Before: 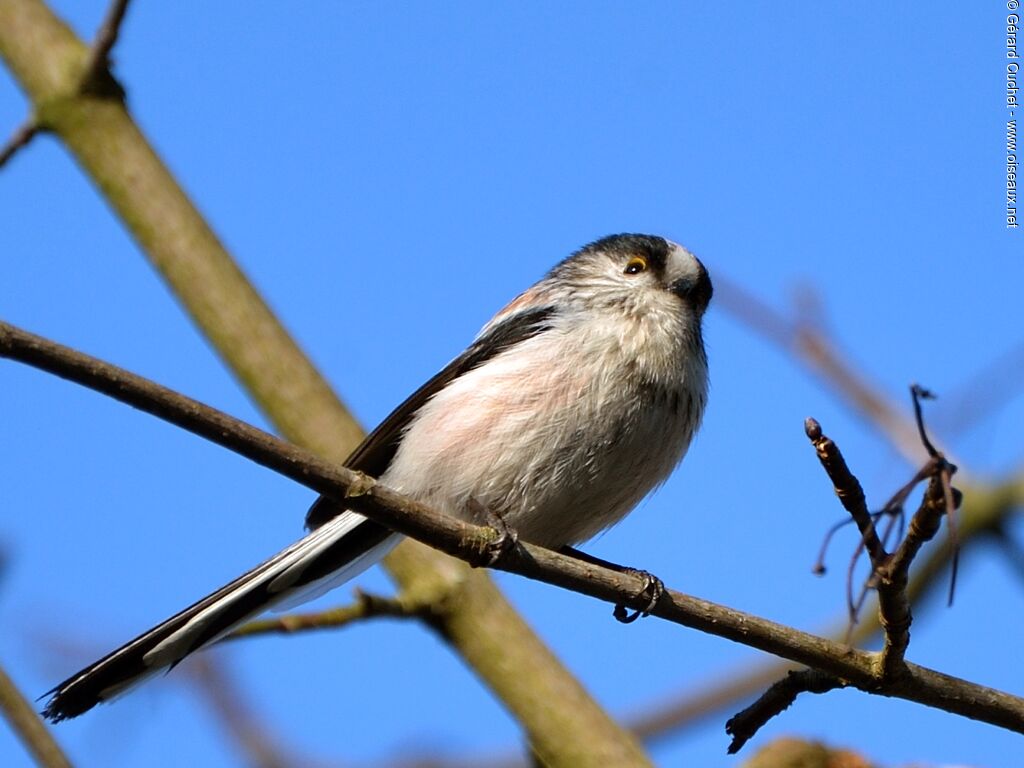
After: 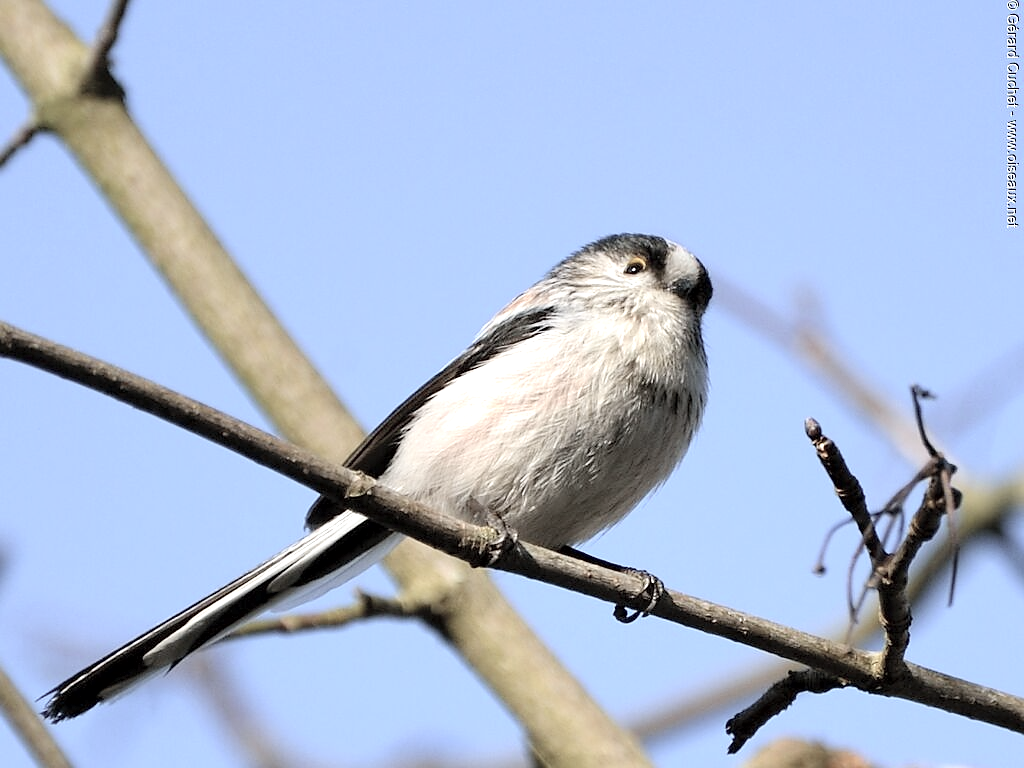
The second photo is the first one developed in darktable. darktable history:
sharpen: radius 0.978, amount 0.603
contrast brightness saturation: brightness 0.19, saturation -0.497
shadows and highlights: shadows -30.38, highlights 29.59
exposure: black level correction 0.001, exposure 0.499 EV, compensate highlight preservation false
